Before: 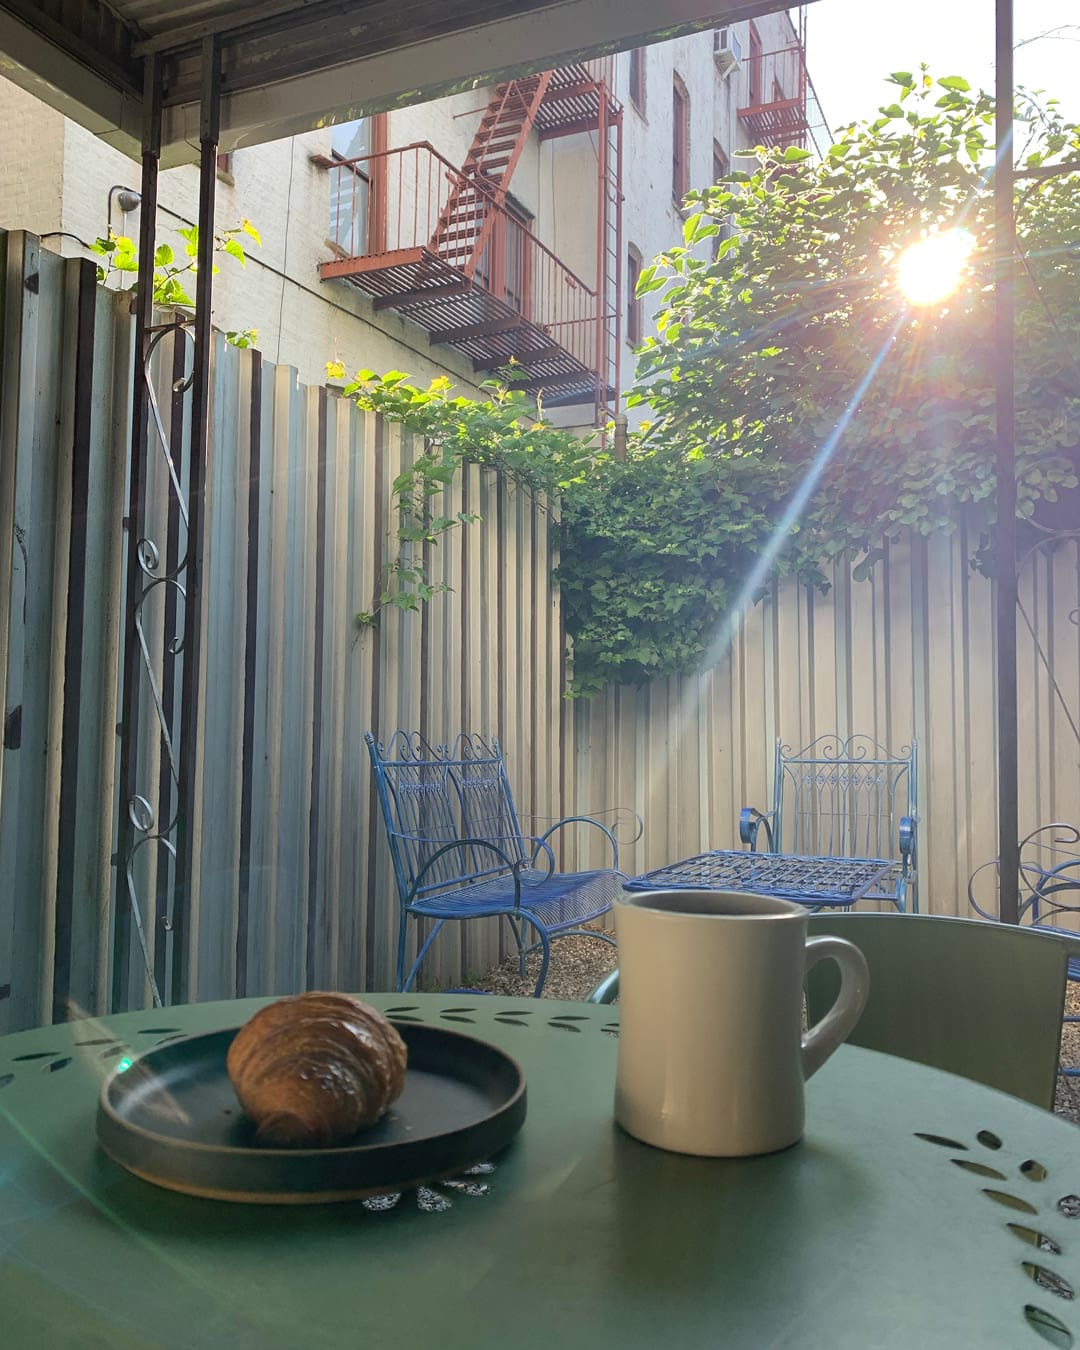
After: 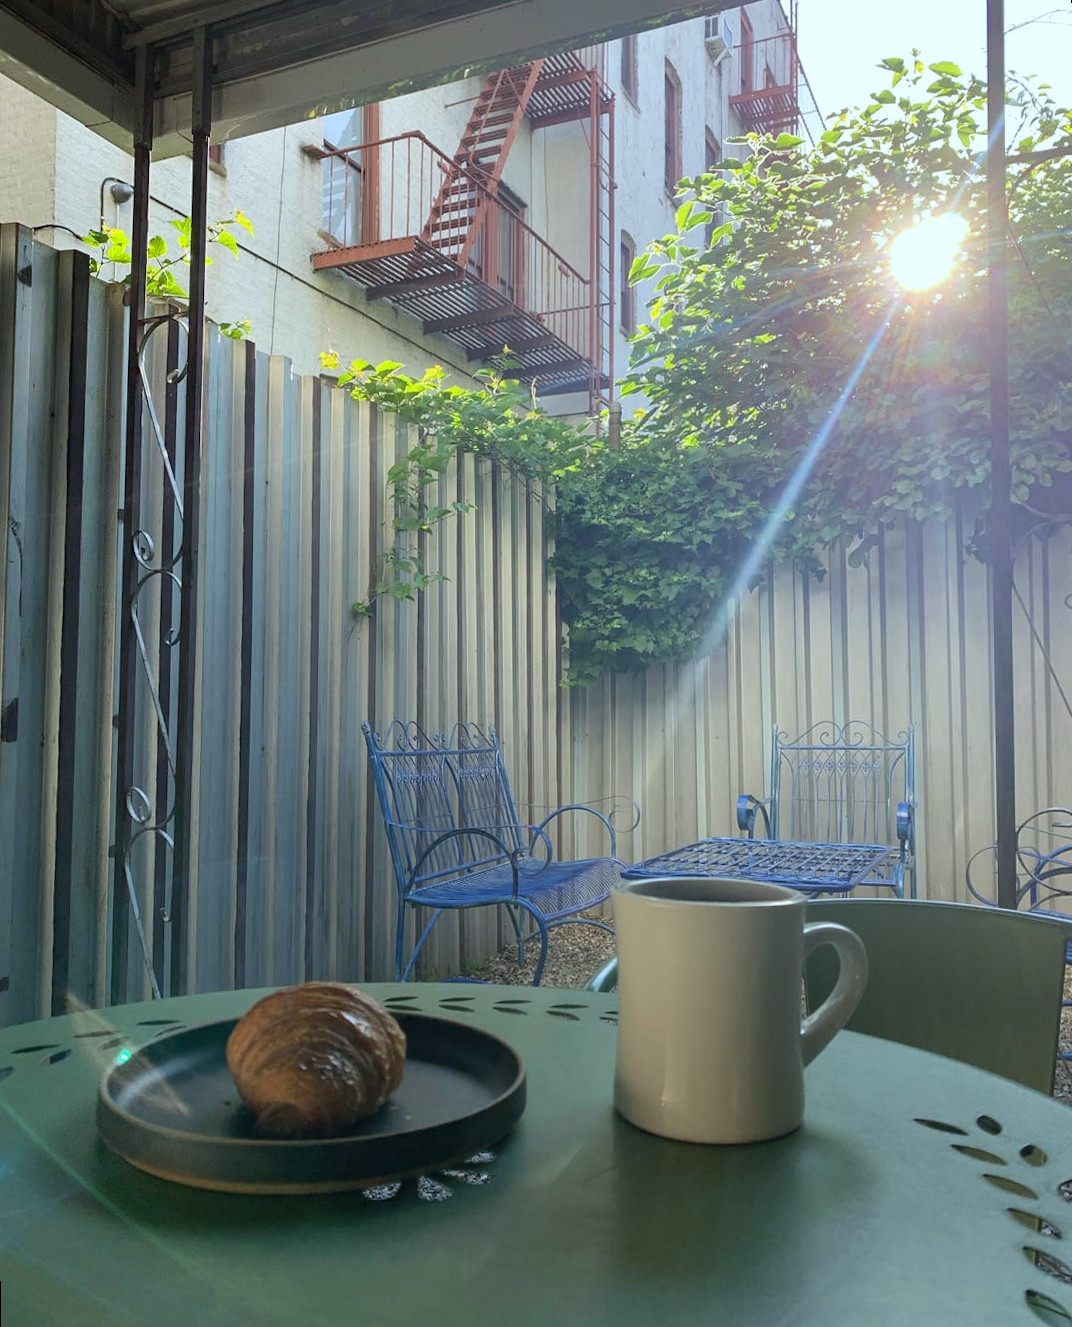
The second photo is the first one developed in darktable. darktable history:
tone equalizer: on, module defaults
rotate and perspective: rotation -0.45°, automatic cropping original format, crop left 0.008, crop right 0.992, crop top 0.012, crop bottom 0.988
white balance: red 0.925, blue 1.046
